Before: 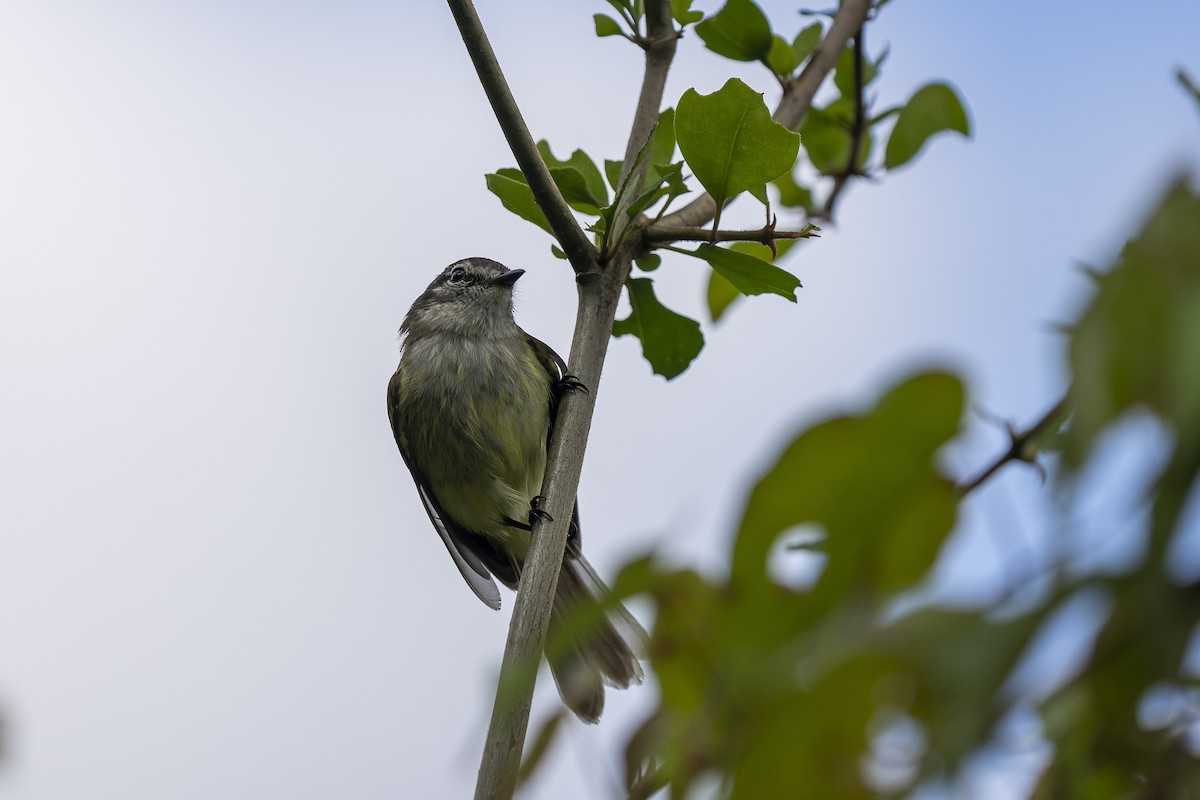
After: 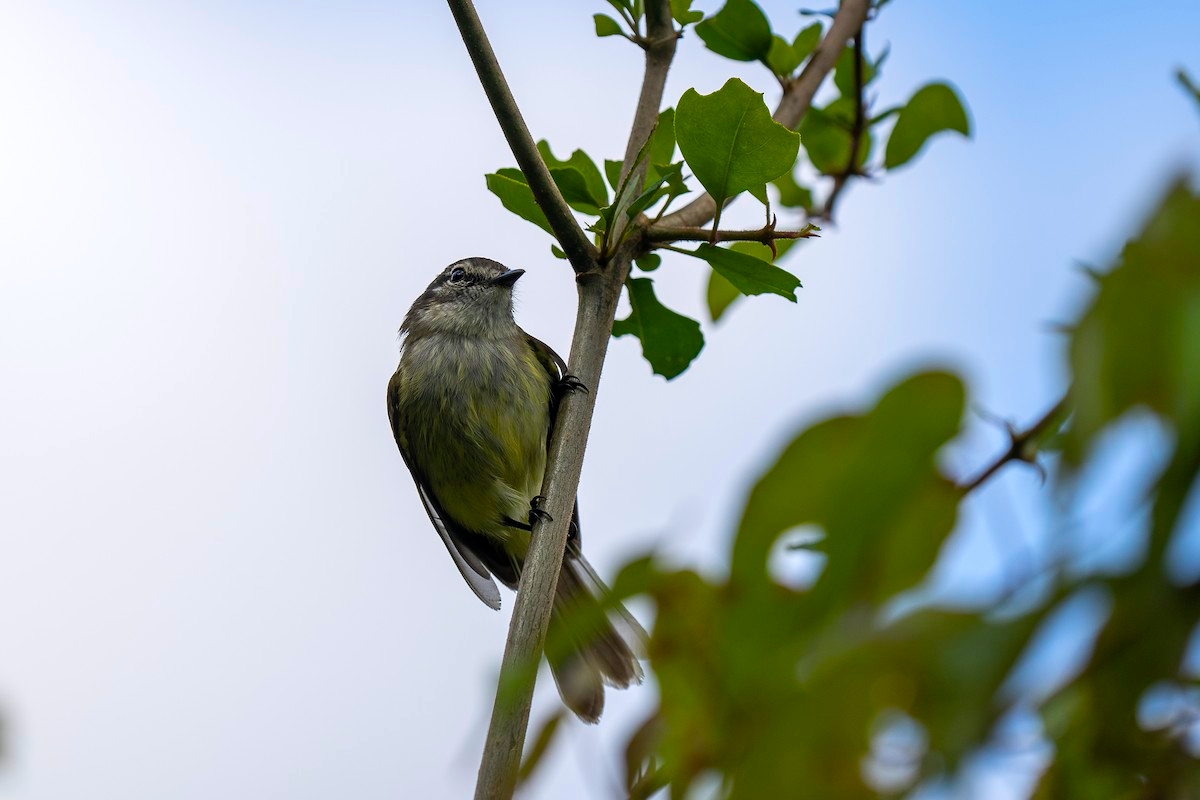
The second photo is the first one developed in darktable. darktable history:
color balance rgb: highlights gain › luminance 14.926%, perceptual saturation grading › global saturation 29.718%
